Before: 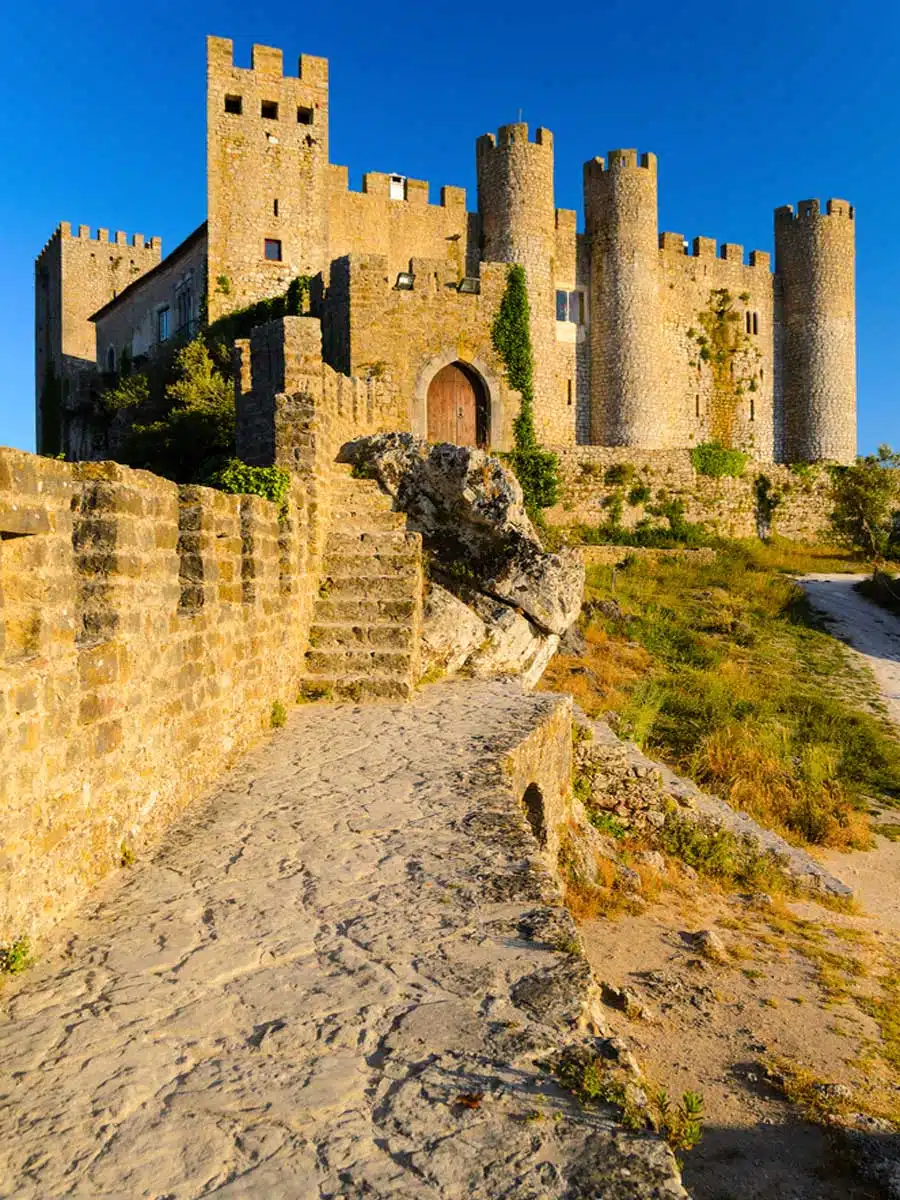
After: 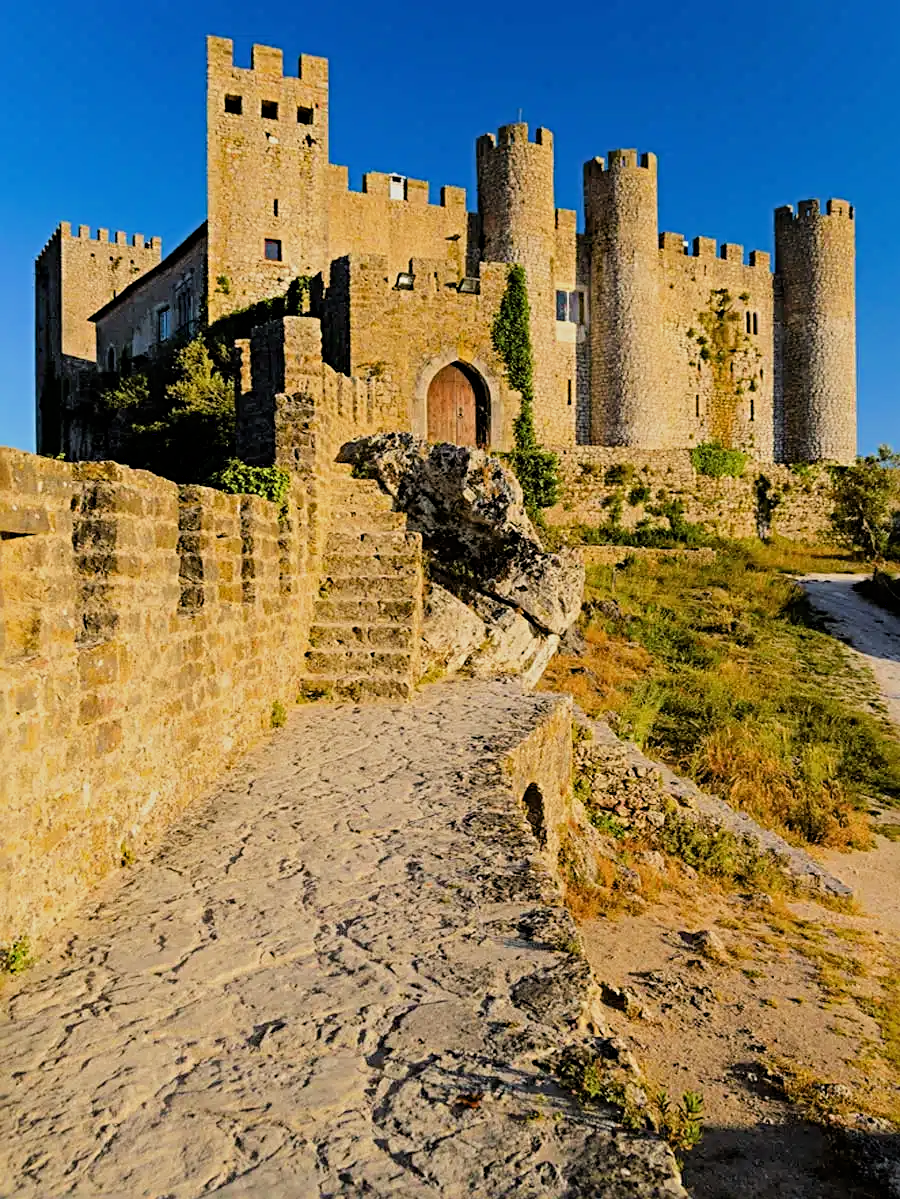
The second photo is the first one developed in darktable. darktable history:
filmic rgb: black relative exposure -7.98 EV, white relative exposure 3.95 EV, hardness 4.18, contrast 0.992, color science v6 (2022)
sharpen: radius 3.995
crop: bottom 0.055%
